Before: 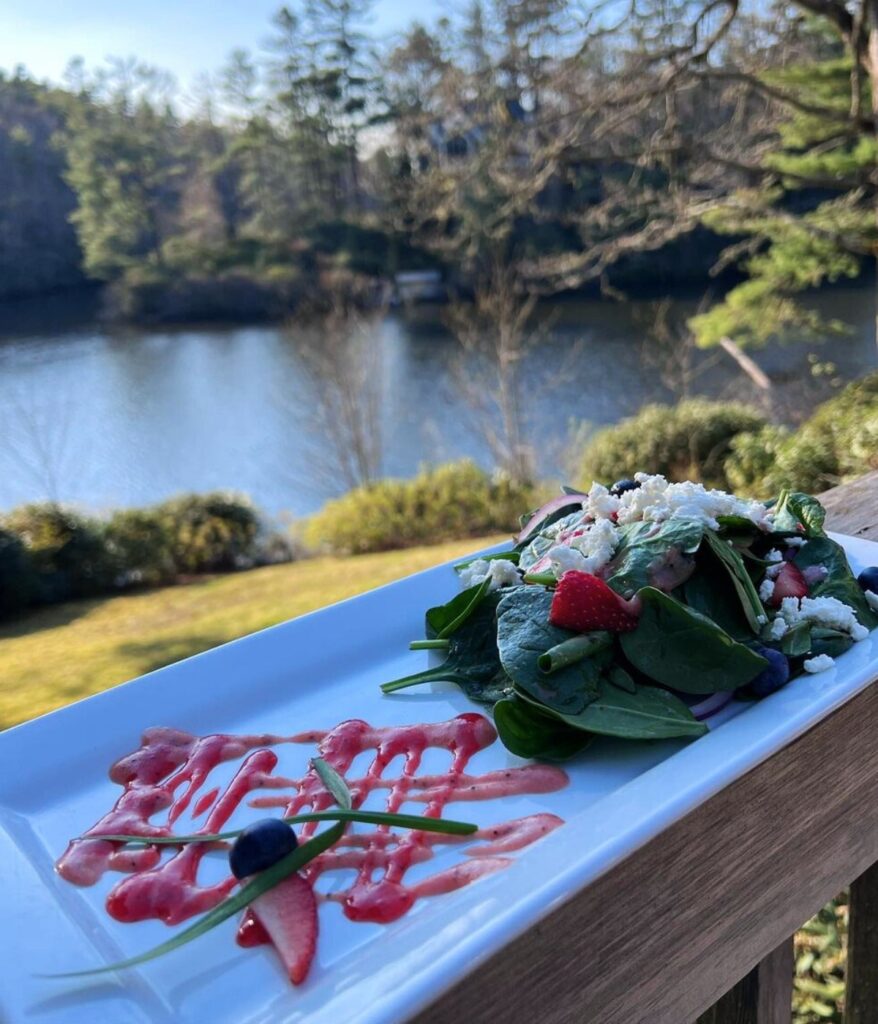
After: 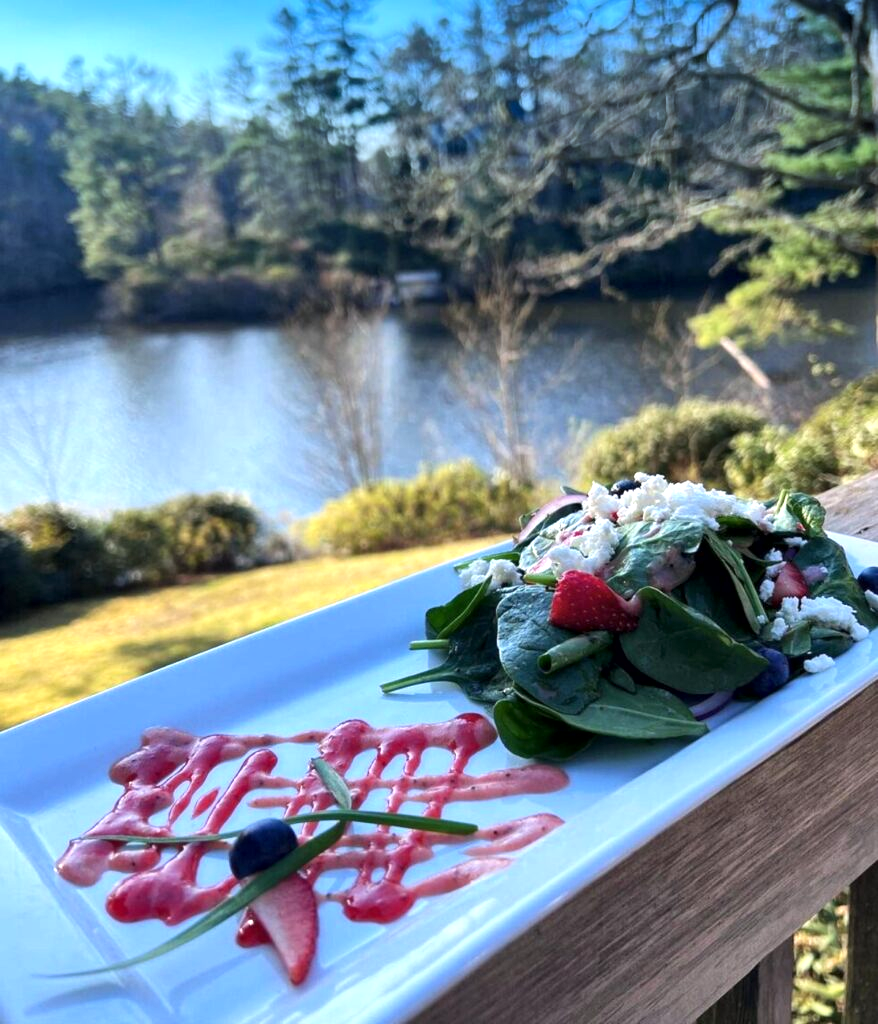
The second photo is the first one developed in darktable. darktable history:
exposure: exposure 0.6 EV, compensate highlight preservation false
local contrast: mode bilateral grid, contrast 20, coarseness 50, detail 132%, midtone range 0.2
graduated density: density 2.02 EV, hardness 44%, rotation 0.374°, offset 8.21, hue 208.8°, saturation 97%
